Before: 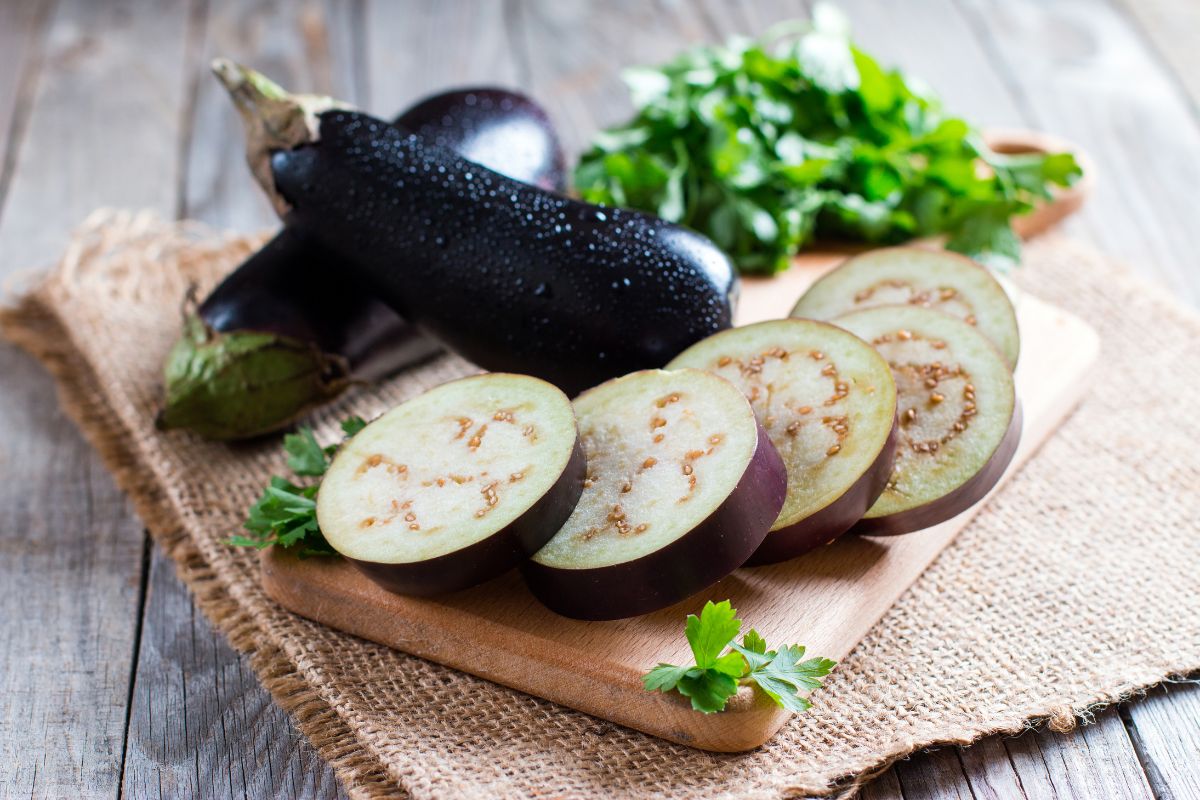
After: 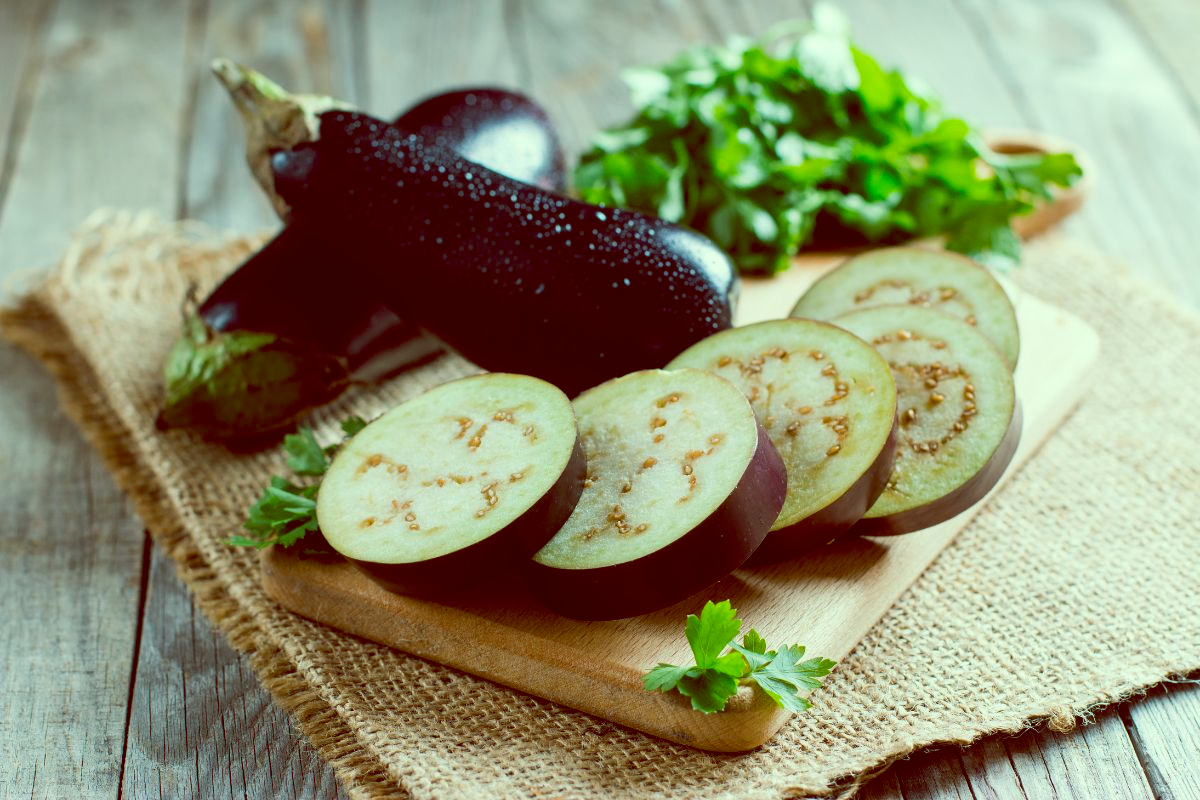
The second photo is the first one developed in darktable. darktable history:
exposure: compensate highlight preservation false
color balance: lift [1, 1.015, 0.987, 0.985], gamma [1, 0.959, 1.042, 0.958], gain [0.927, 0.938, 1.072, 0.928], contrast 1.5%
